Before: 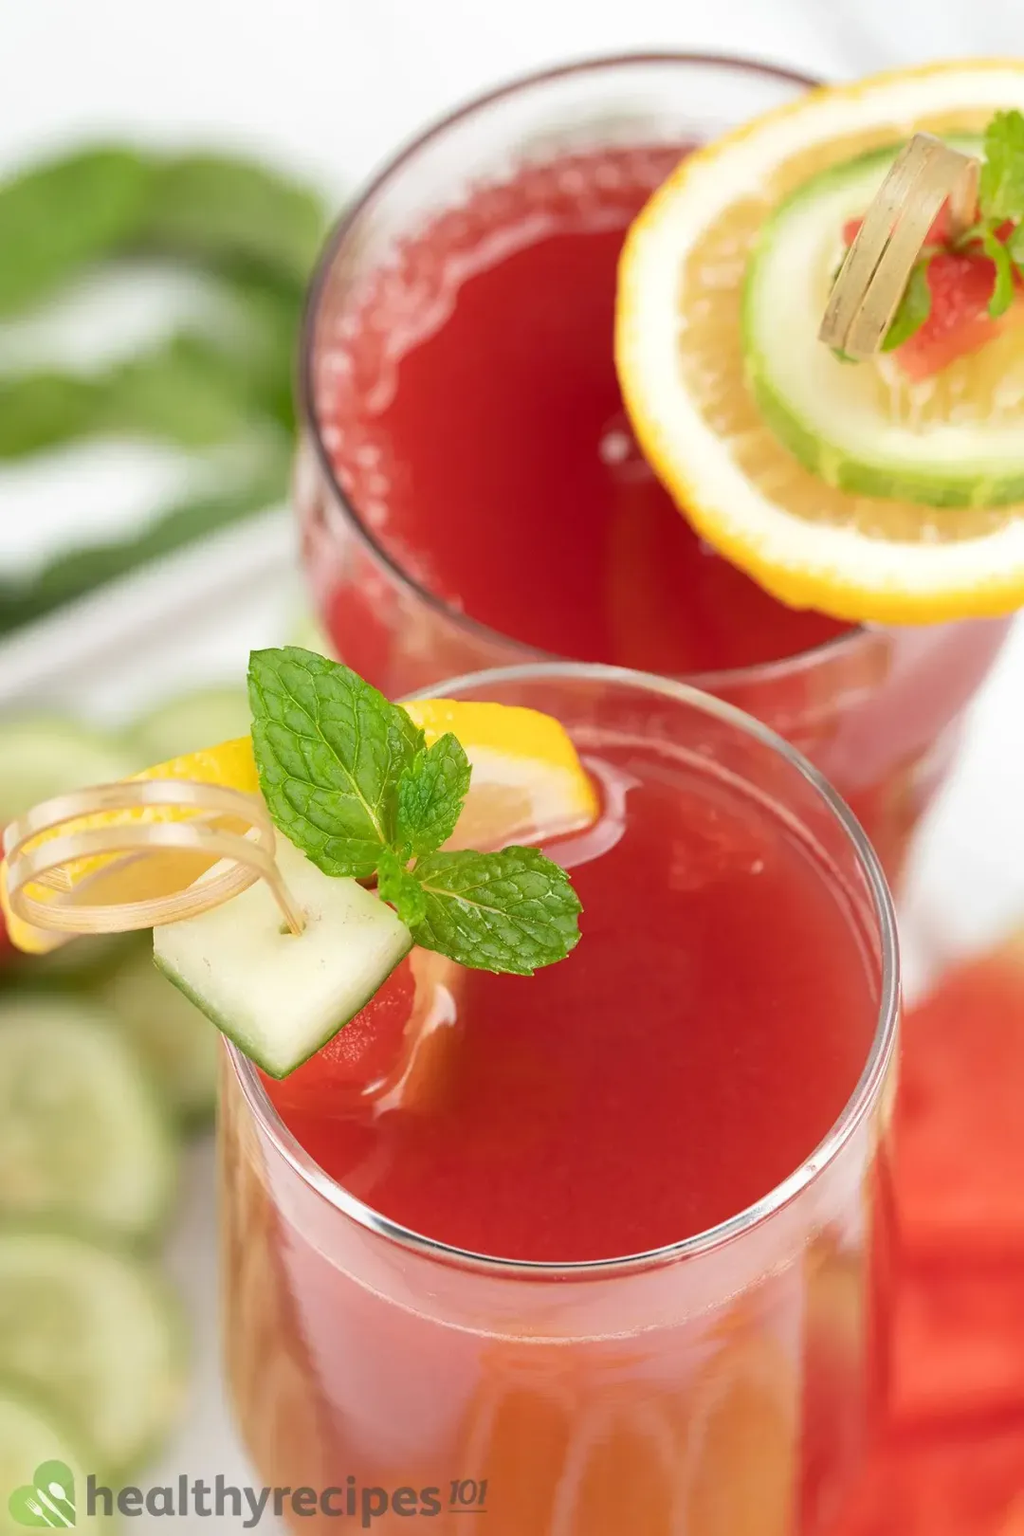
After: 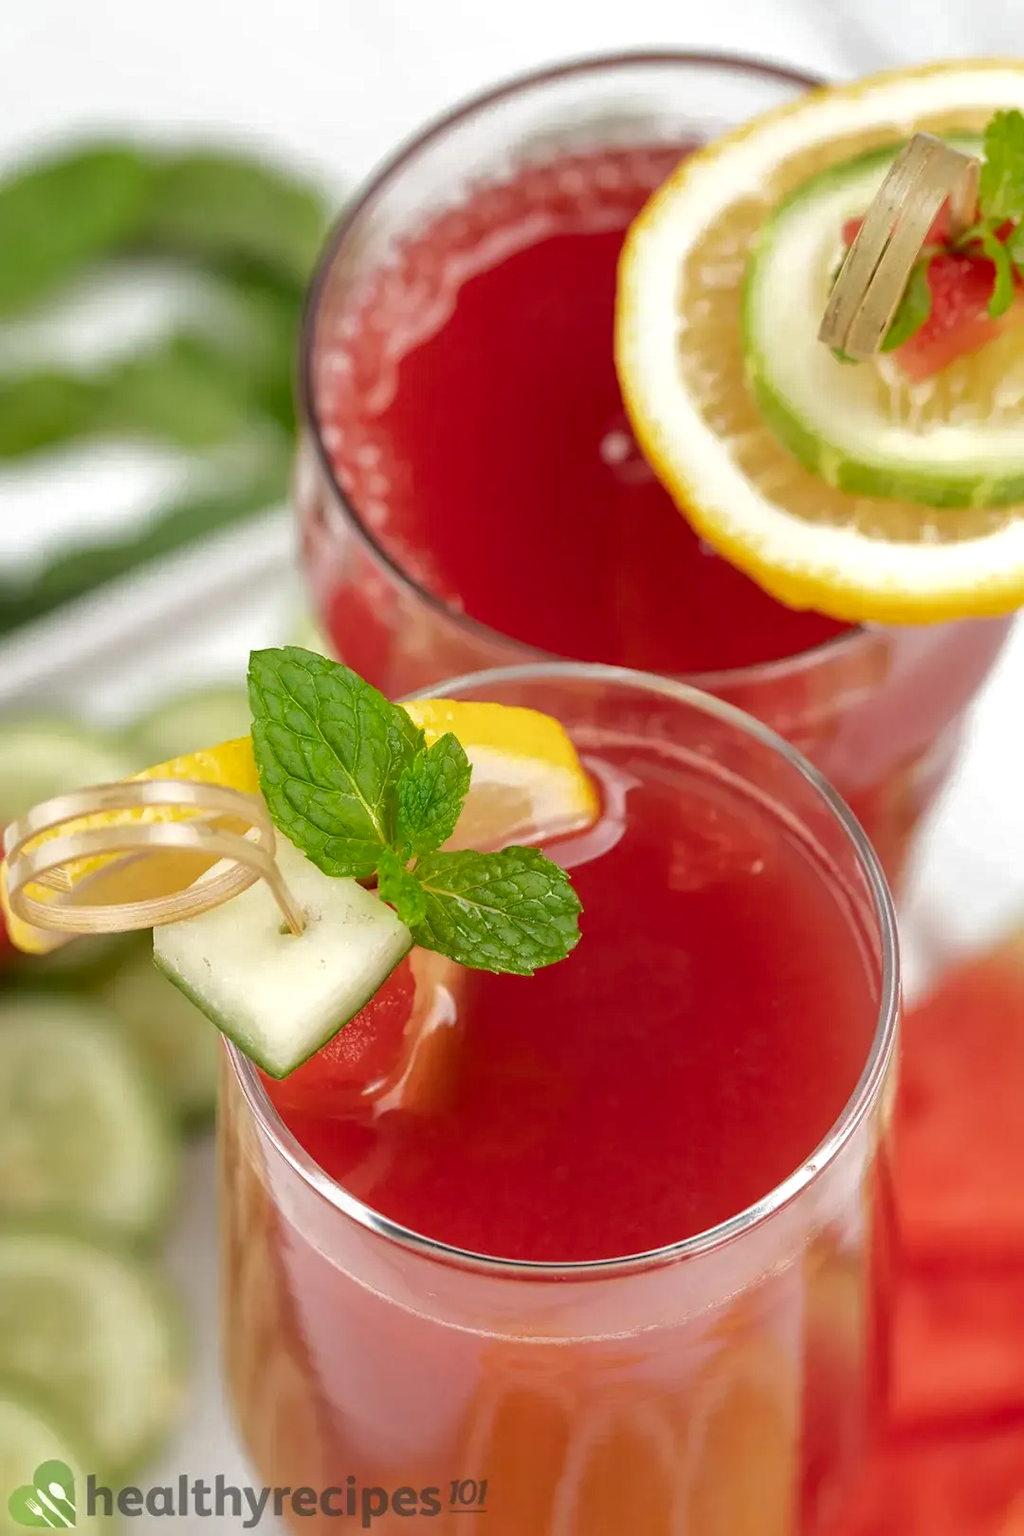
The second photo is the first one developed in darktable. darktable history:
tone curve: curves: ch0 [(0, 0) (0.568, 0.517) (0.8, 0.717) (1, 1)], color space Lab, independent channels, preserve colors none
local contrast: detail 130%
